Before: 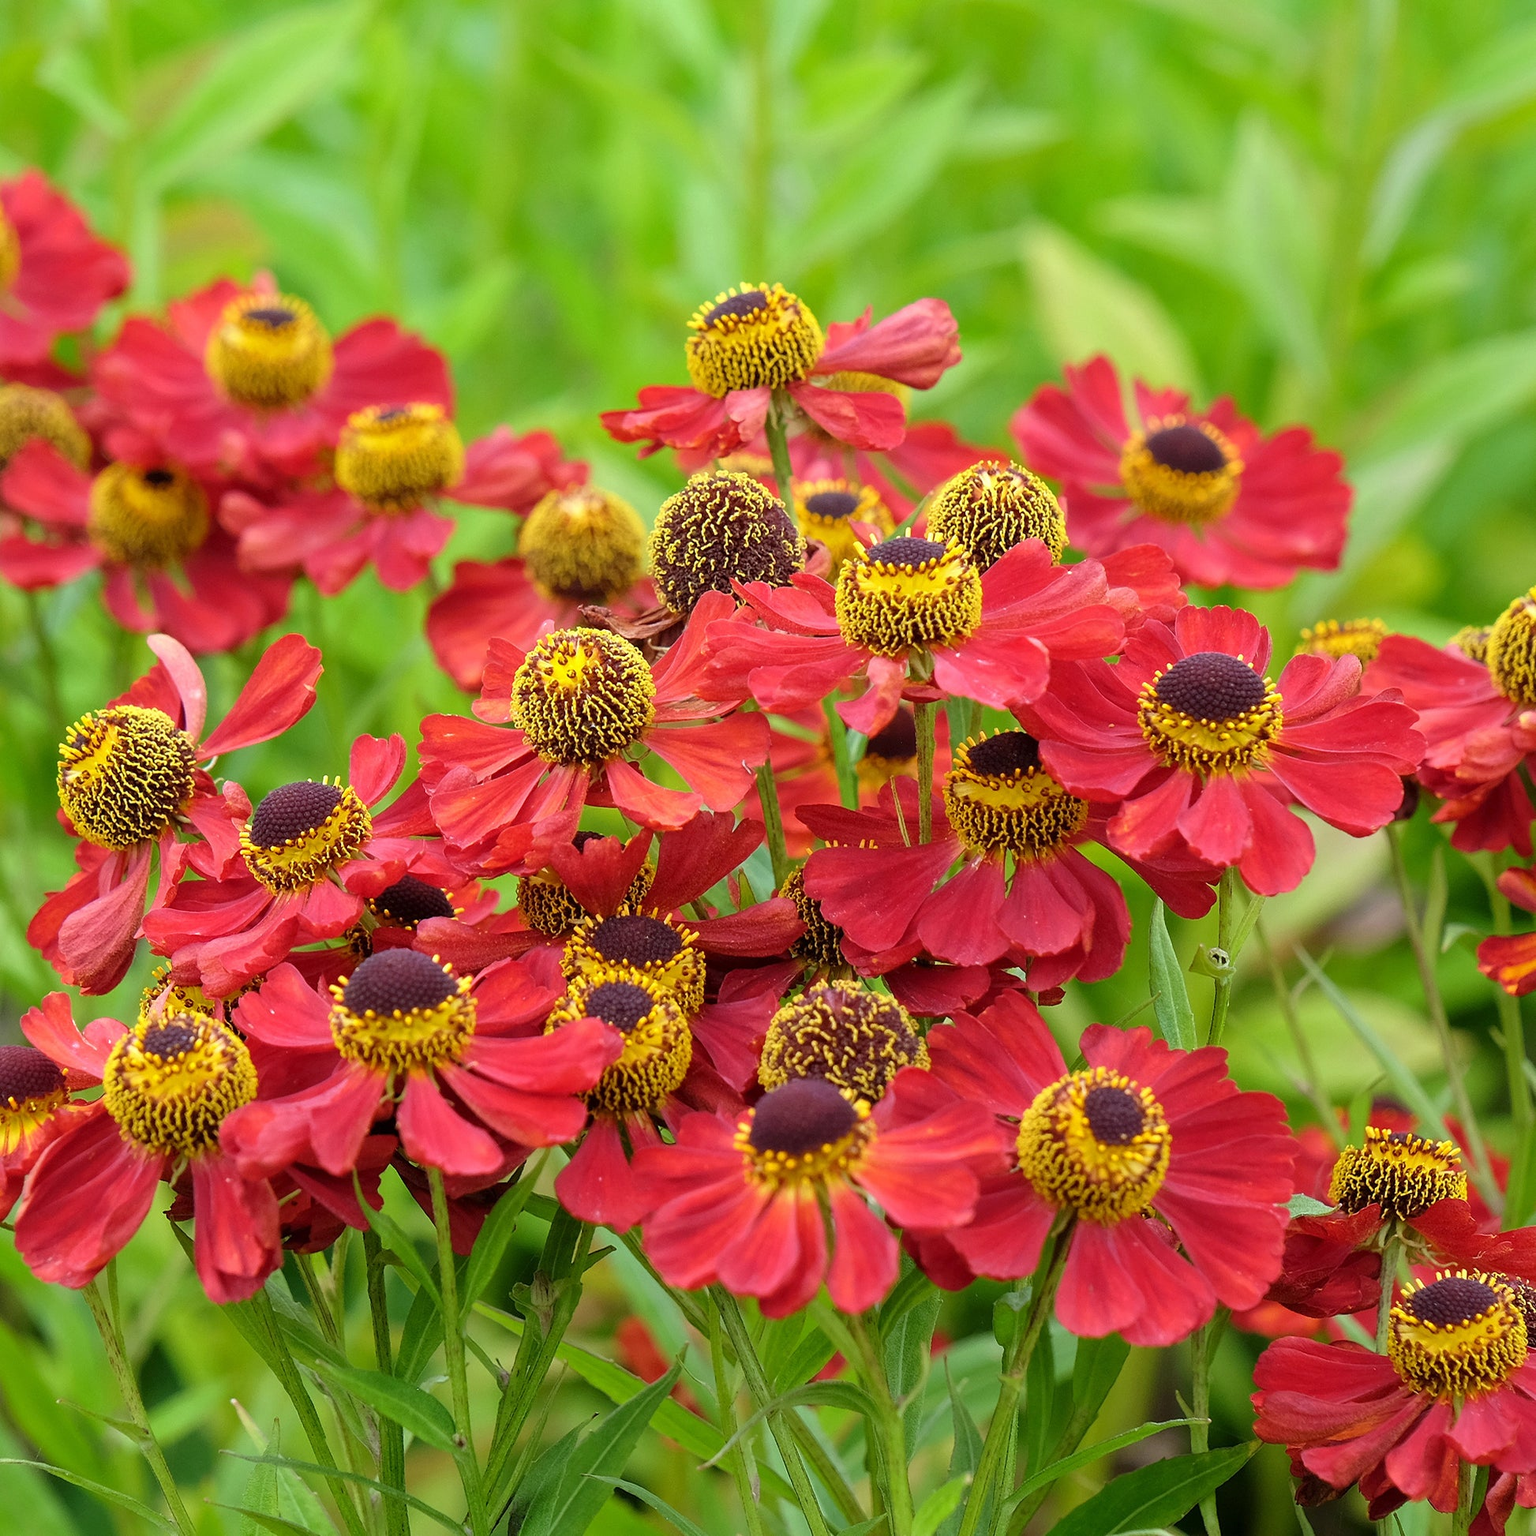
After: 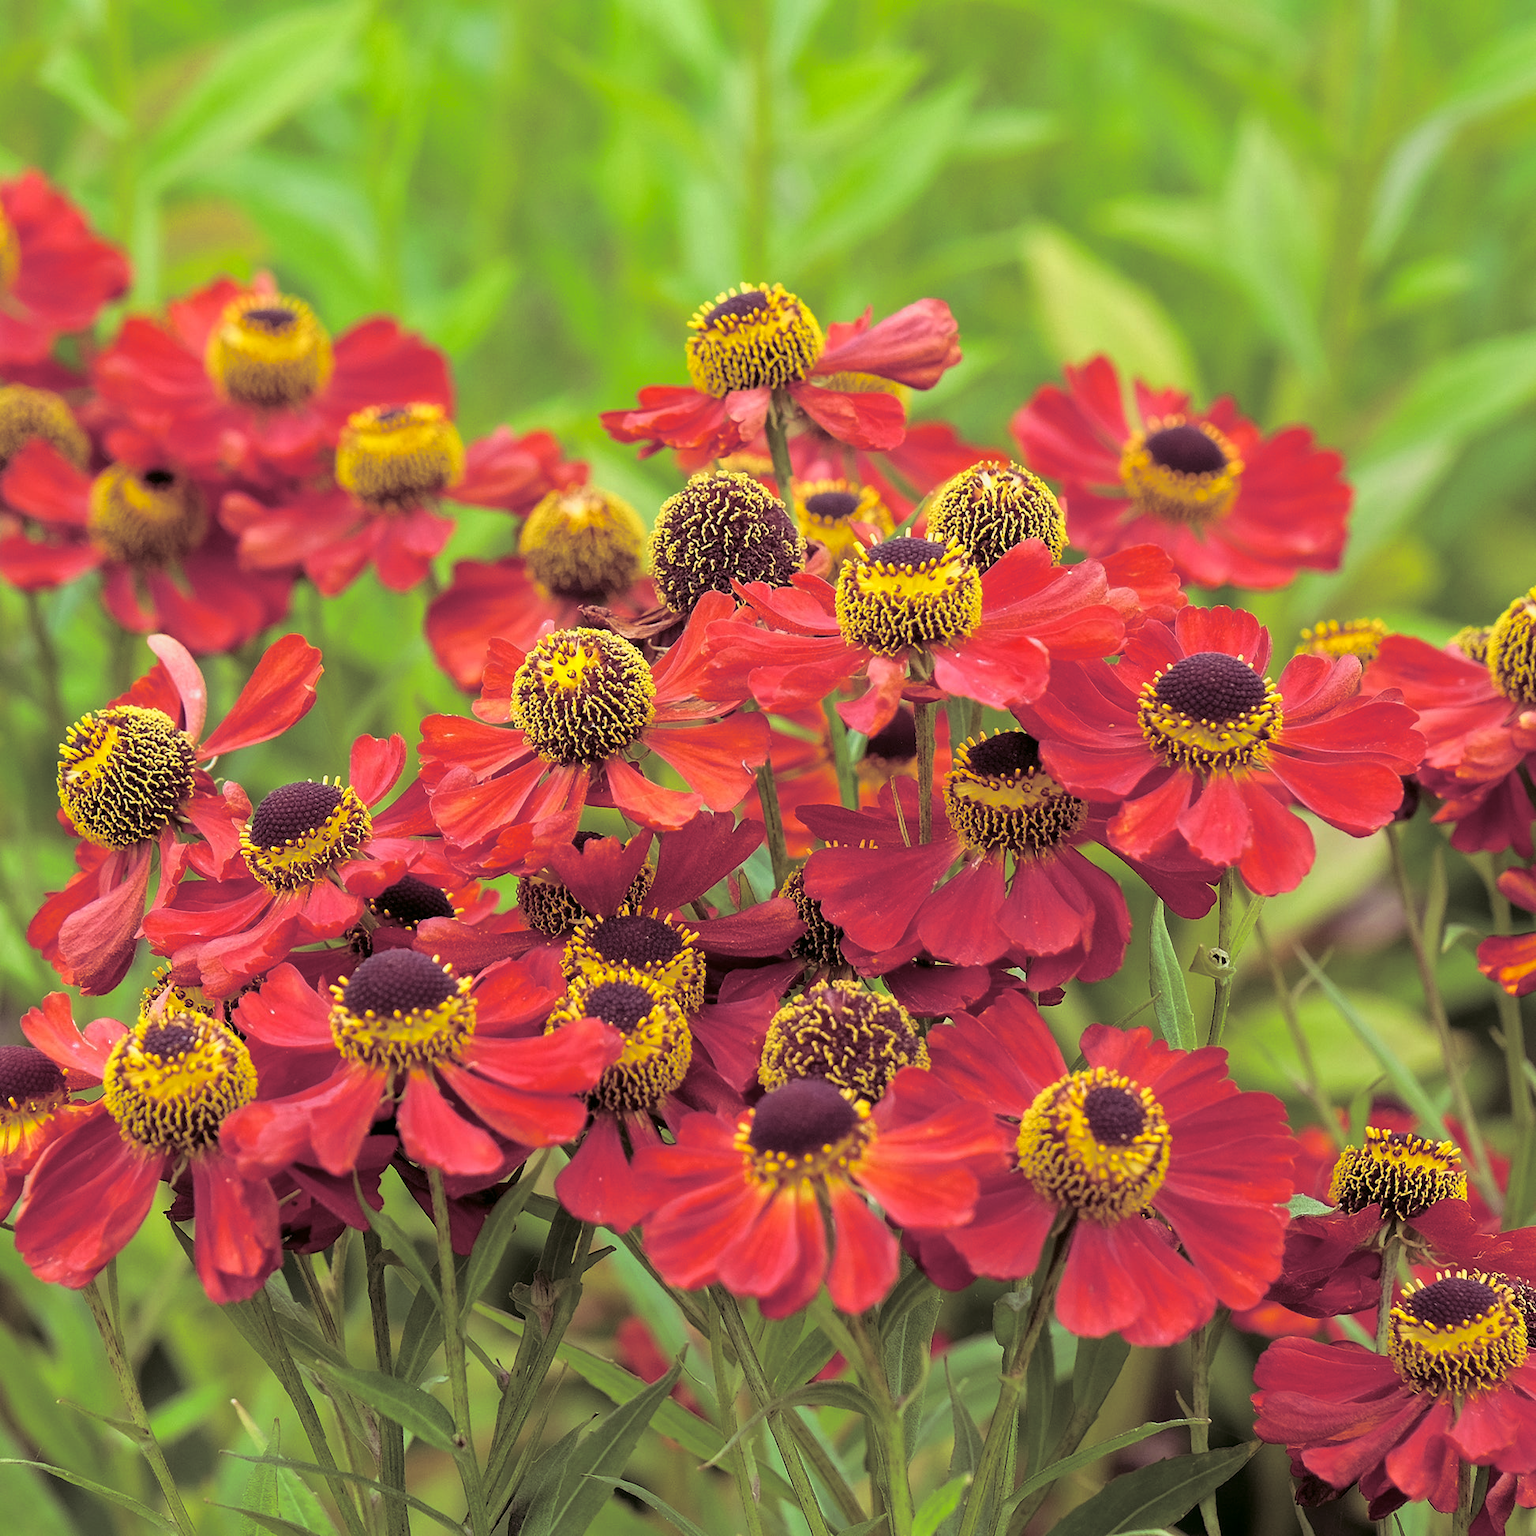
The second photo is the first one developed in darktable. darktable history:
color correction: highlights a* 4.02, highlights b* 4.98, shadows a* -7.55, shadows b* 4.98
split-toning: shadows › hue 316.8°, shadows › saturation 0.47, highlights › hue 201.6°, highlights › saturation 0, balance -41.97, compress 28.01%
